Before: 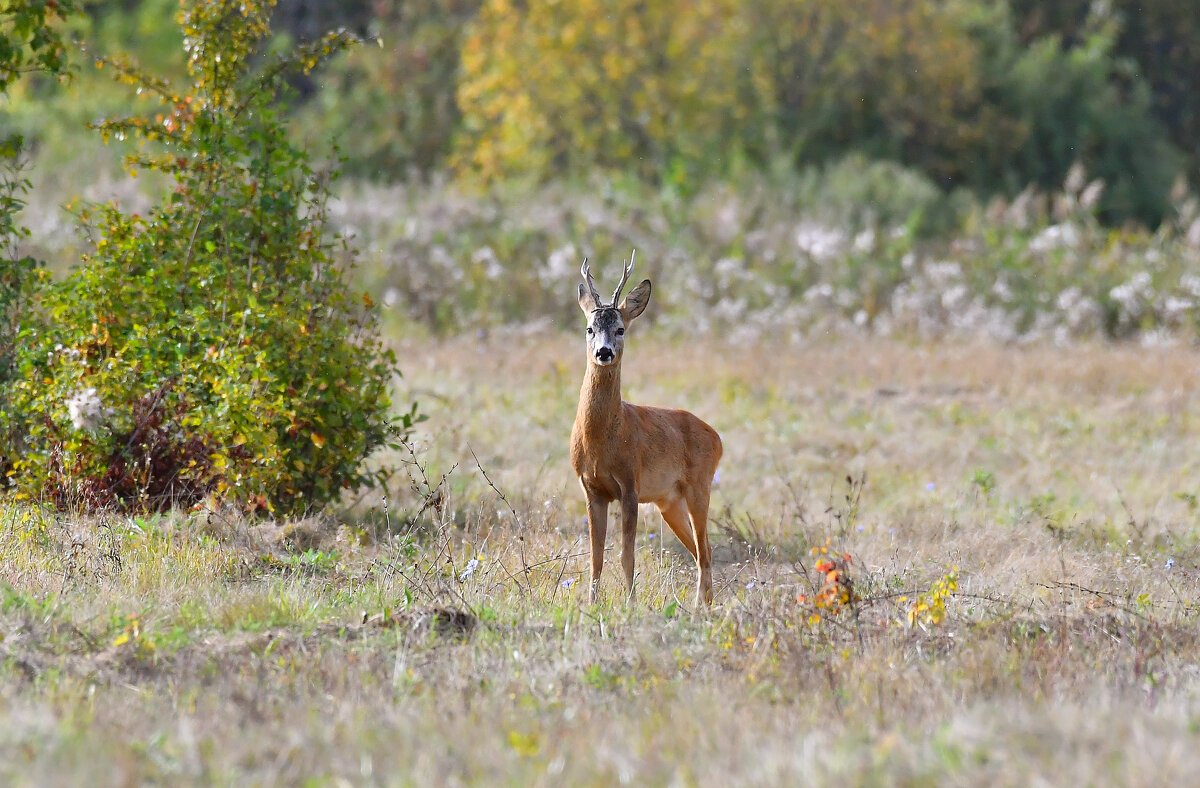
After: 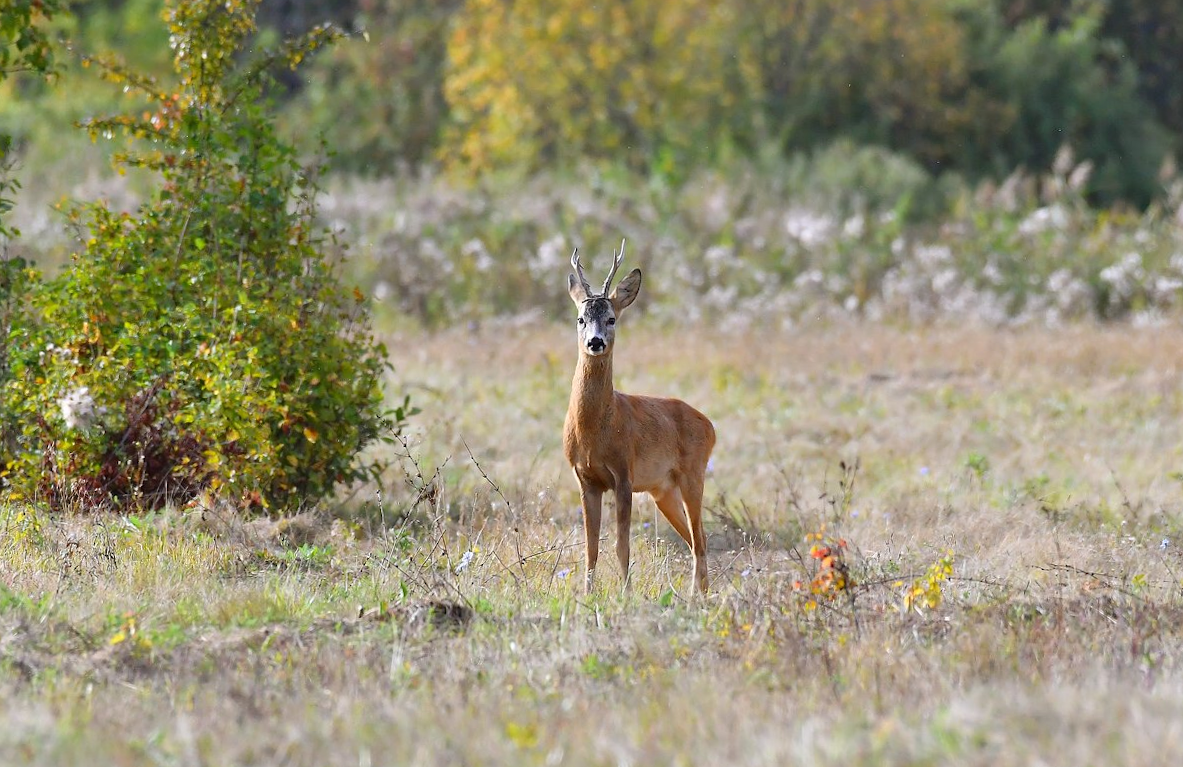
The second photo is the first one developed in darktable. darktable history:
rotate and perspective: rotation -1°, crop left 0.011, crop right 0.989, crop top 0.025, crop bottom 0.975
crop and rotate: left 0.126%
tone equalizer: on, module defaults
